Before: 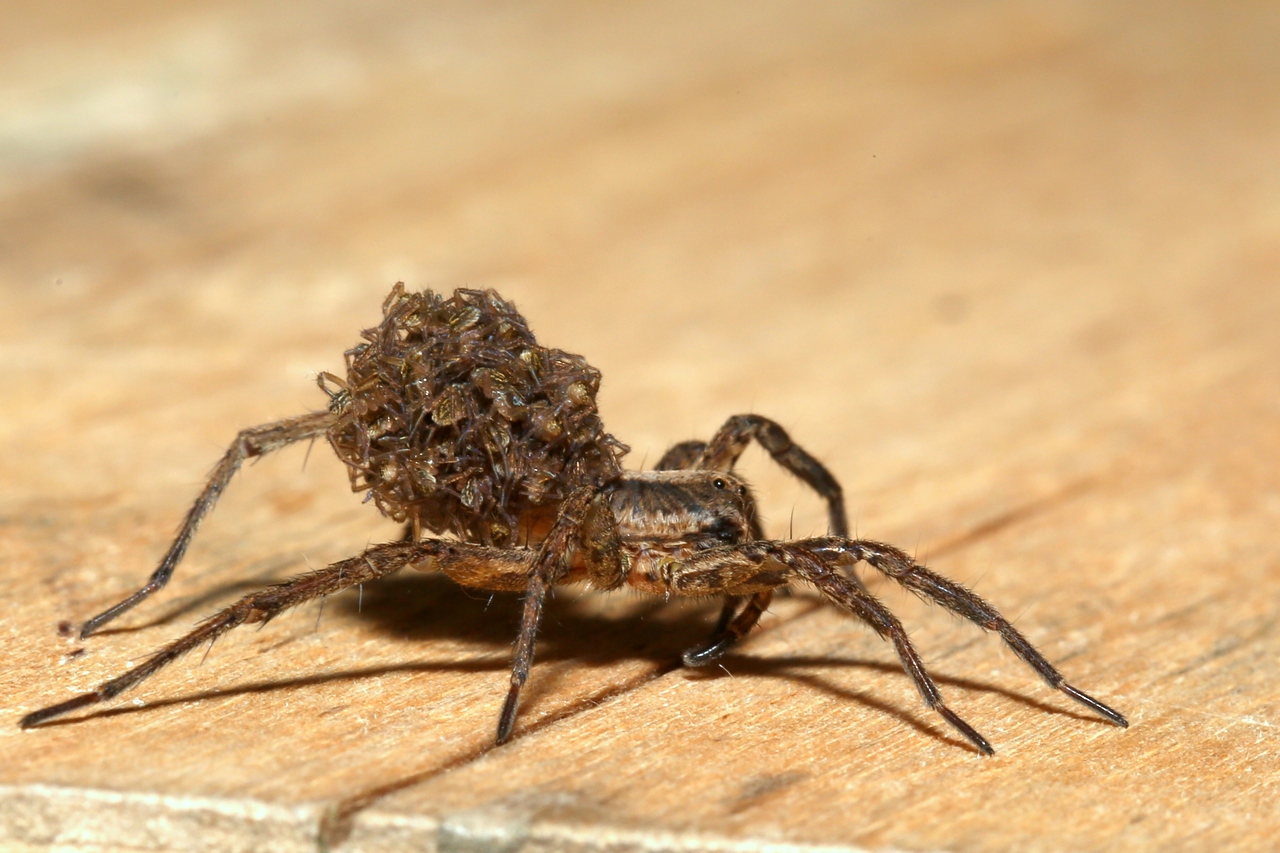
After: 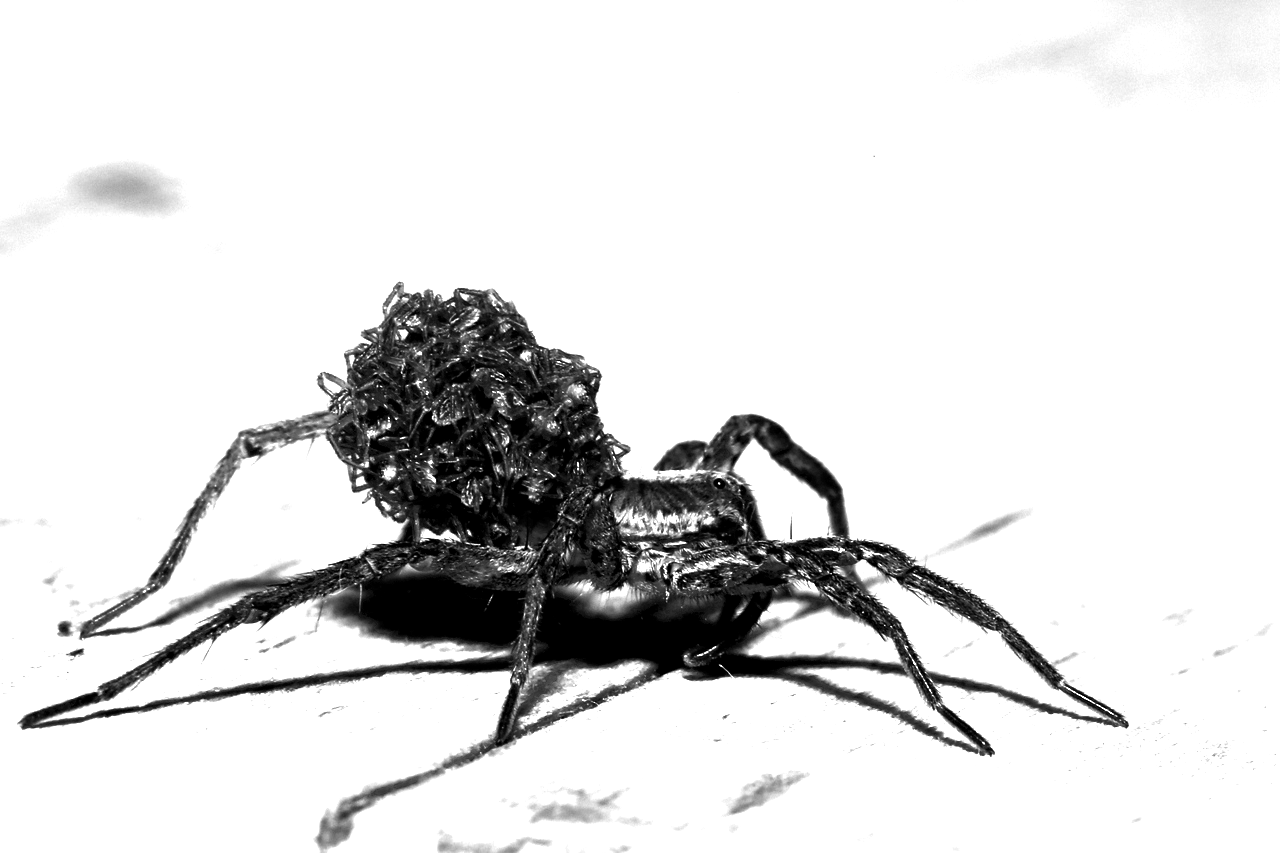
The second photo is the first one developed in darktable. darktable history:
exposure: black level correction 0, exposure 1.2 EV, compensate exposure bias true, compensate highlight preservation false
monochrome: on, module defaults
tone equalizer: on, module defaults
color balance rgb: shadows lift › luminance -18.76%, shadows lift › chroma 35.44%, power › luminance -3.76%, power › hue 142.17°, highlights gain › chroma 7.5%, highlights gain › hue 184.75°, global offset › luminance -0.52%, global offset › chroma 0.91%, global offset › hue 173.36°, shadows fall-off 300%, white fulcrum 2 EV, highlights fall-off 300%, linear chroma grading › shadows 17.19%, linear chroma grading › highlights 61.12%, linear chroma grading › global chroma 50%, hue shift -150.52°, perceptual brilliance grading › global brilliance 12%, mask middle-gray fulcrum 100%, contrast gray fulcrum 38.43%, contrast 35.15%, saturation formula JzAzBz (2021)
